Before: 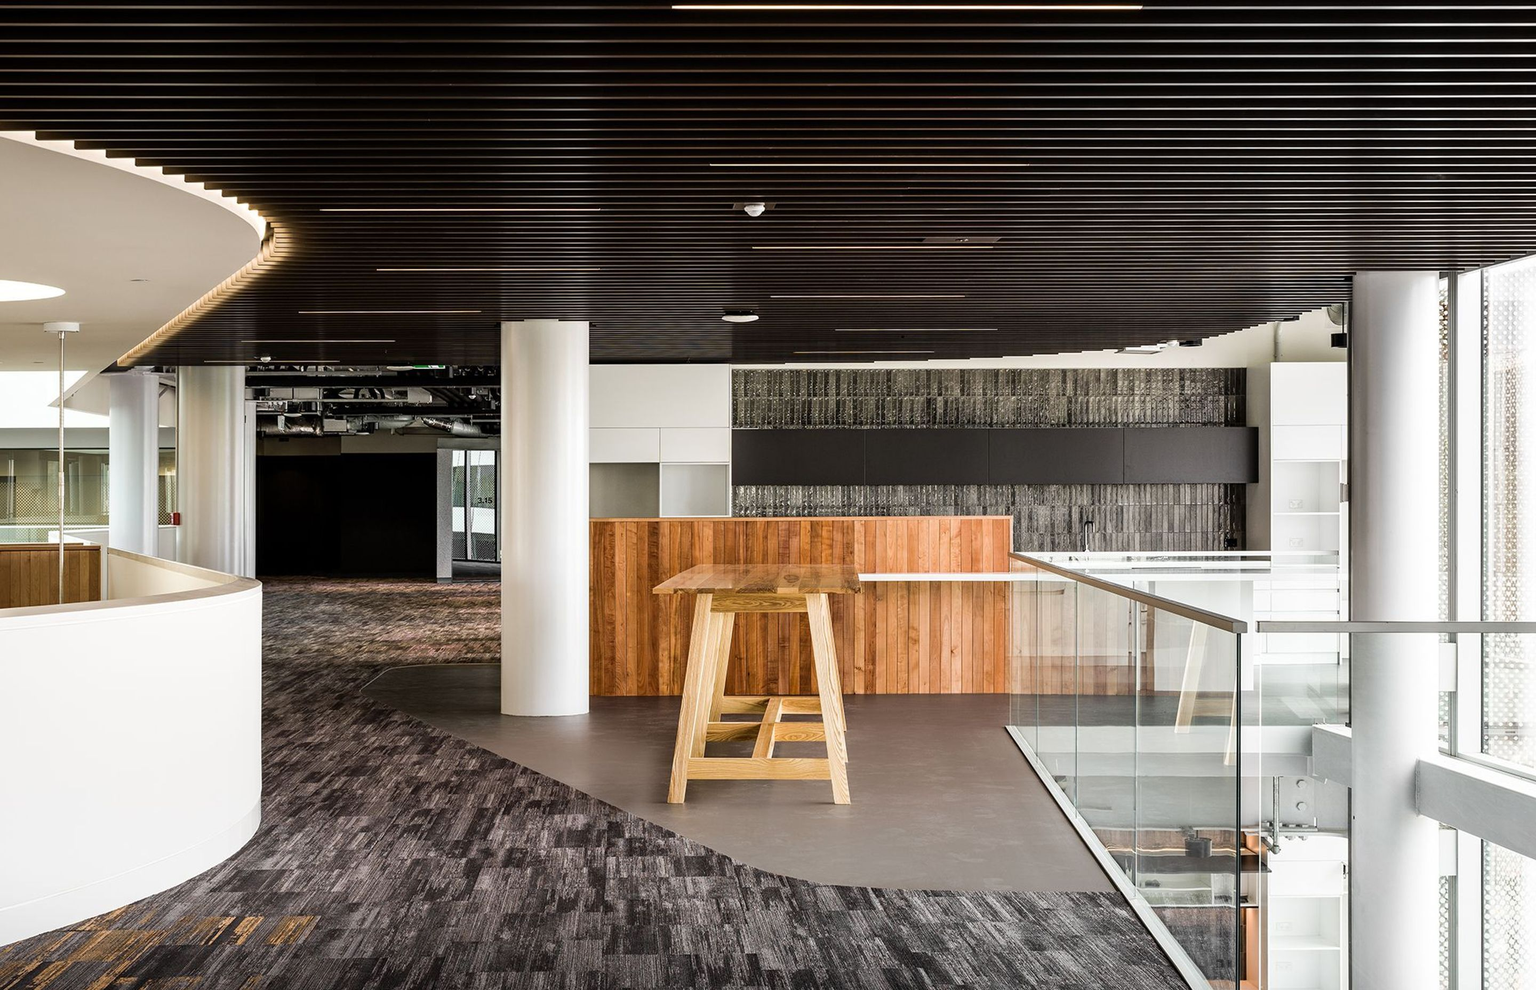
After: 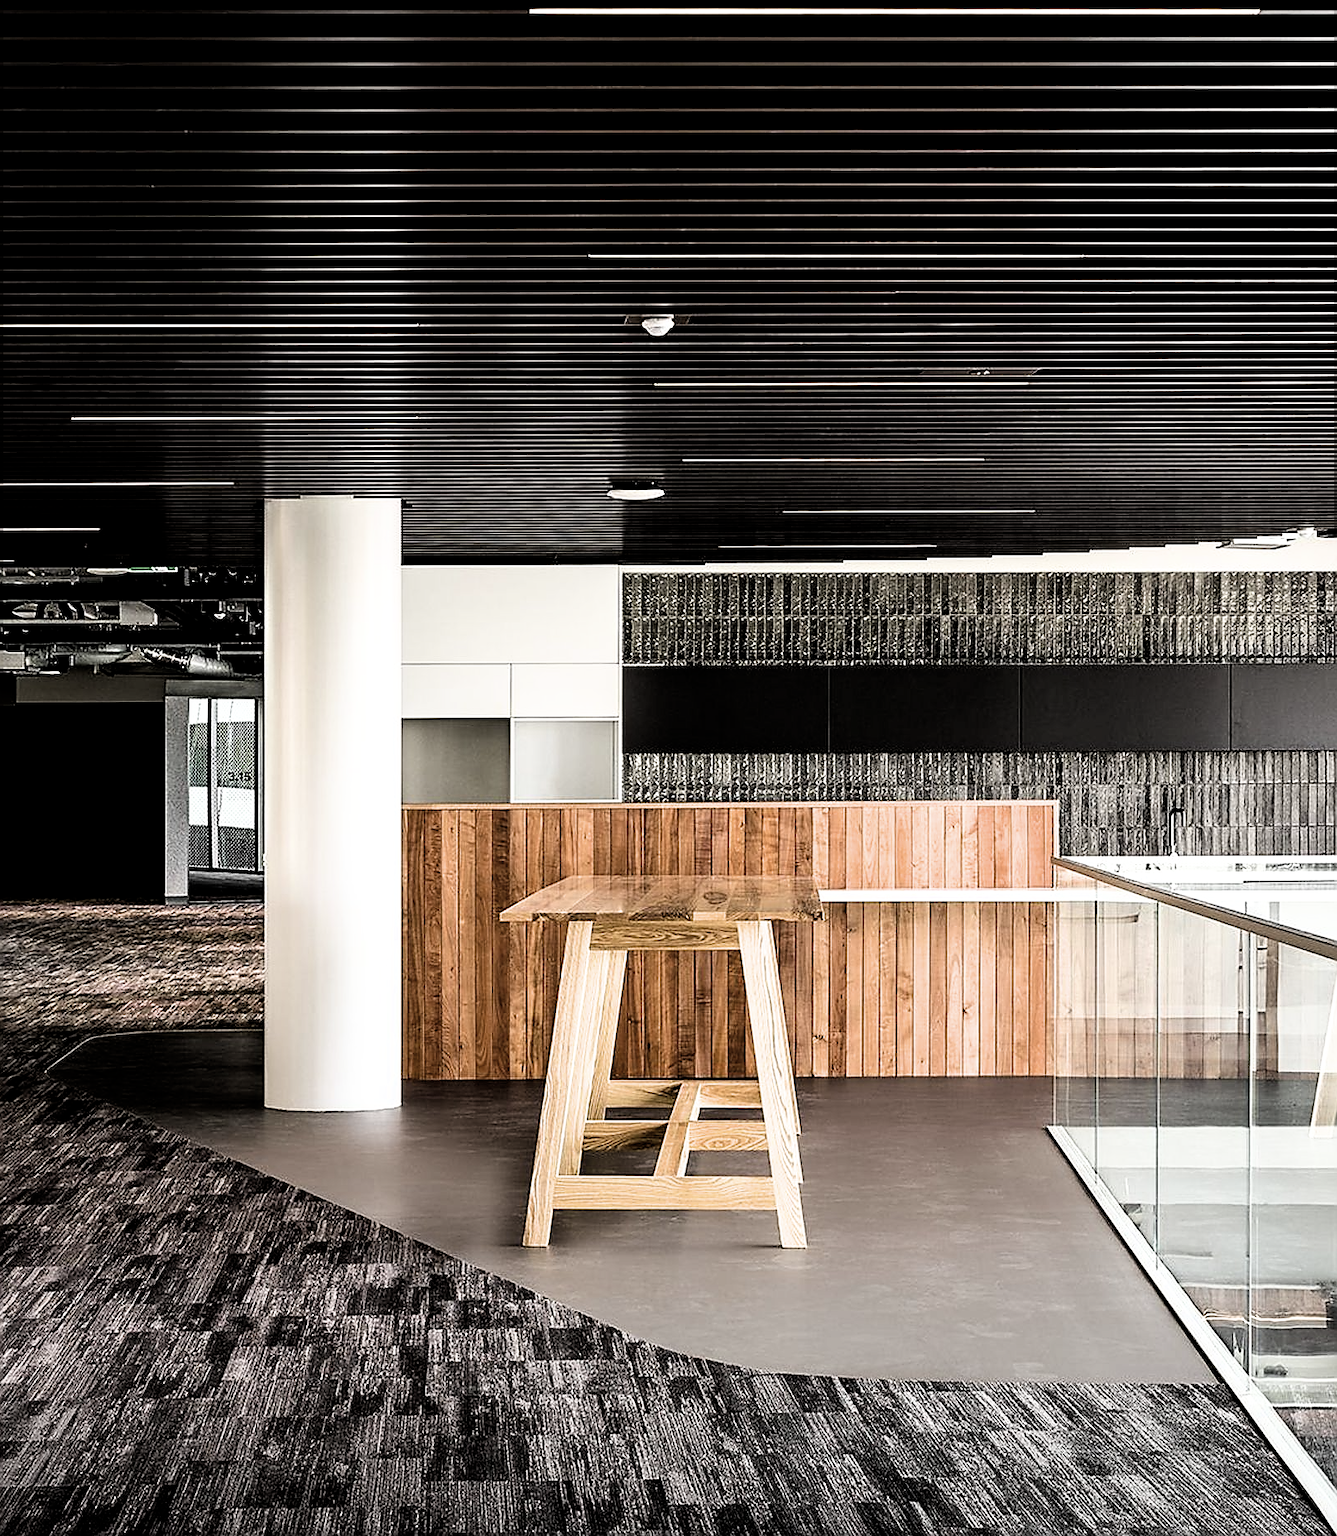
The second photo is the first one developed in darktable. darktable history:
contrast brightness saturation: contrast 0.062, brightness -0.006, saturation -0.249
exposure: black level correction 0.001, exposure 0.192 EV, compensate highlight preservation false
crop: left 21.548%, right 22.326%
sharpen: radius 1.41, amount 1.237, threshold 0.695
tone equalizer: edges refinement/feathering 500, mask exposure compensation -1.57 EV, preserve details no
filmic rgb: black relative exposure -5.57 EV, white relative exposure 2.5 EV, target black luminance 0%, hardness 4.53, latitude 67.26%, contrast 1.441, shadows ↔ highlights balance -4.12%
